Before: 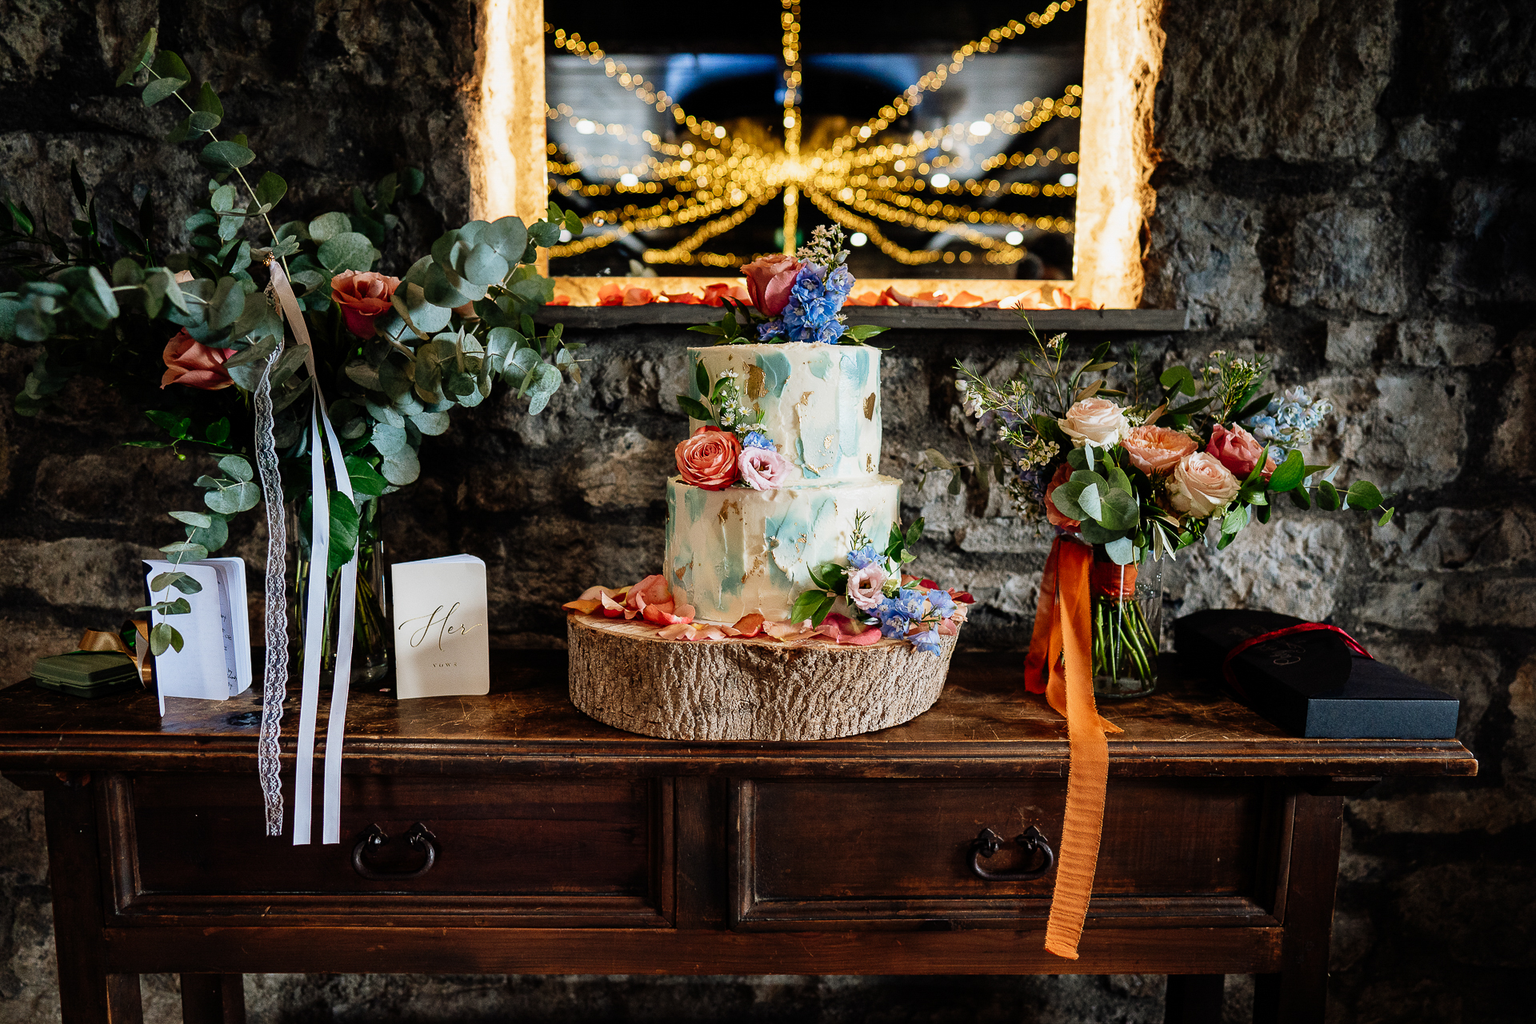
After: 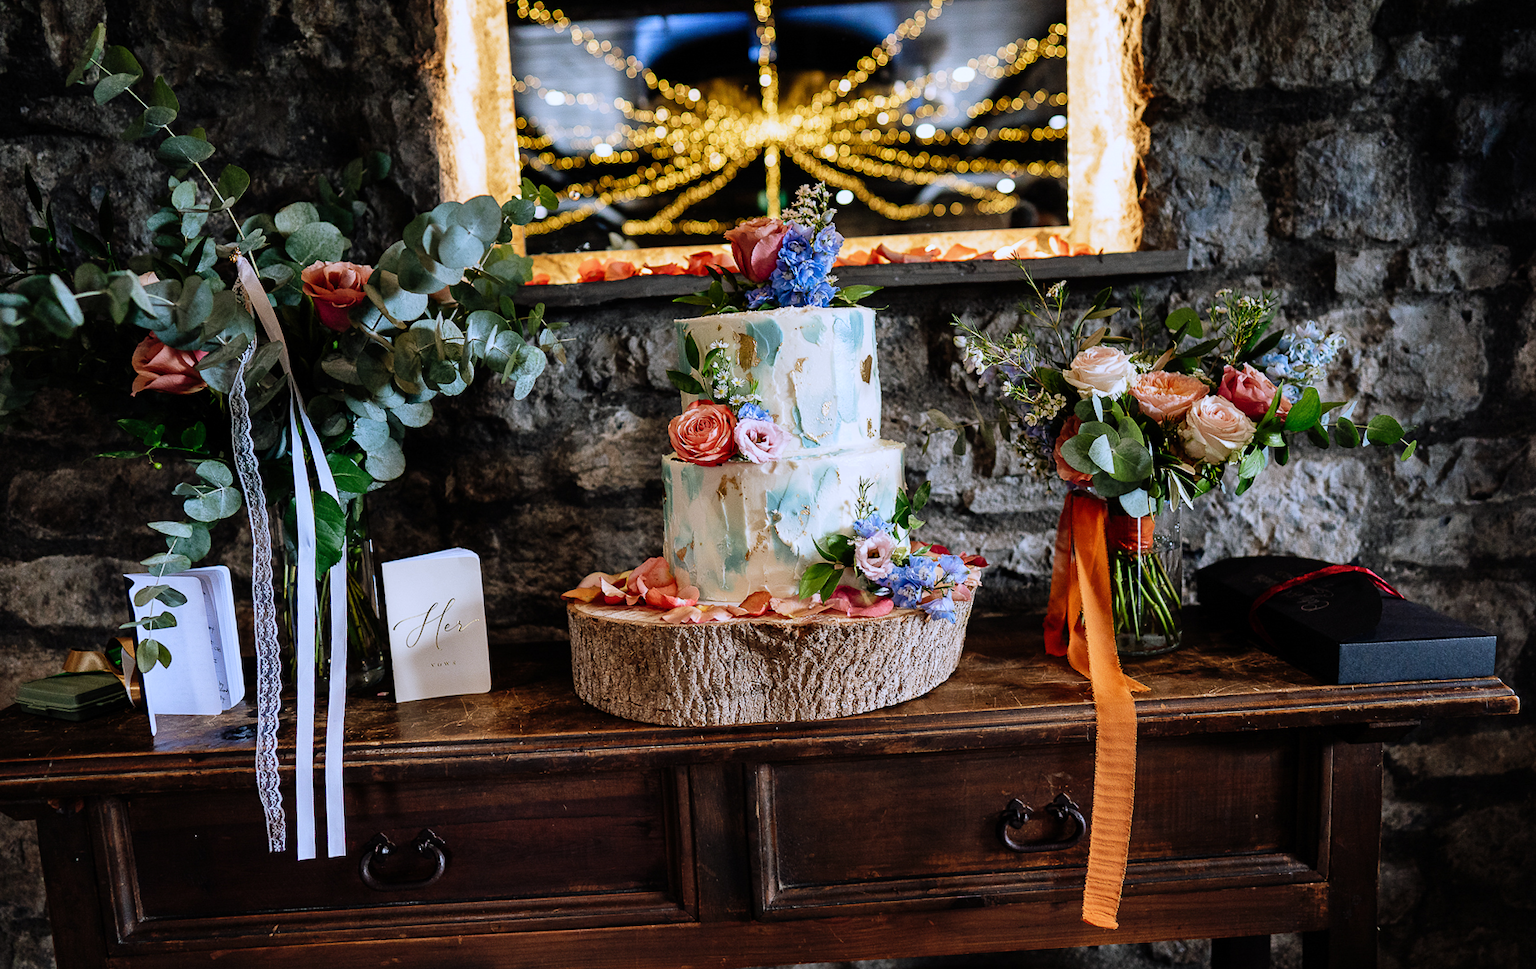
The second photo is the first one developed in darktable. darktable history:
white balance: red 0.967, blue 1.119, emerald 0.756
rotate and perspective: rotation -3.52°, crop left 0.036, crop right 0.964, crop top 0.081, crop bottom 0.919
shadows and highlights: radius 108.52, shadows 23.73, highlights -59.32, low approximation 0.01, soften with gaussian
